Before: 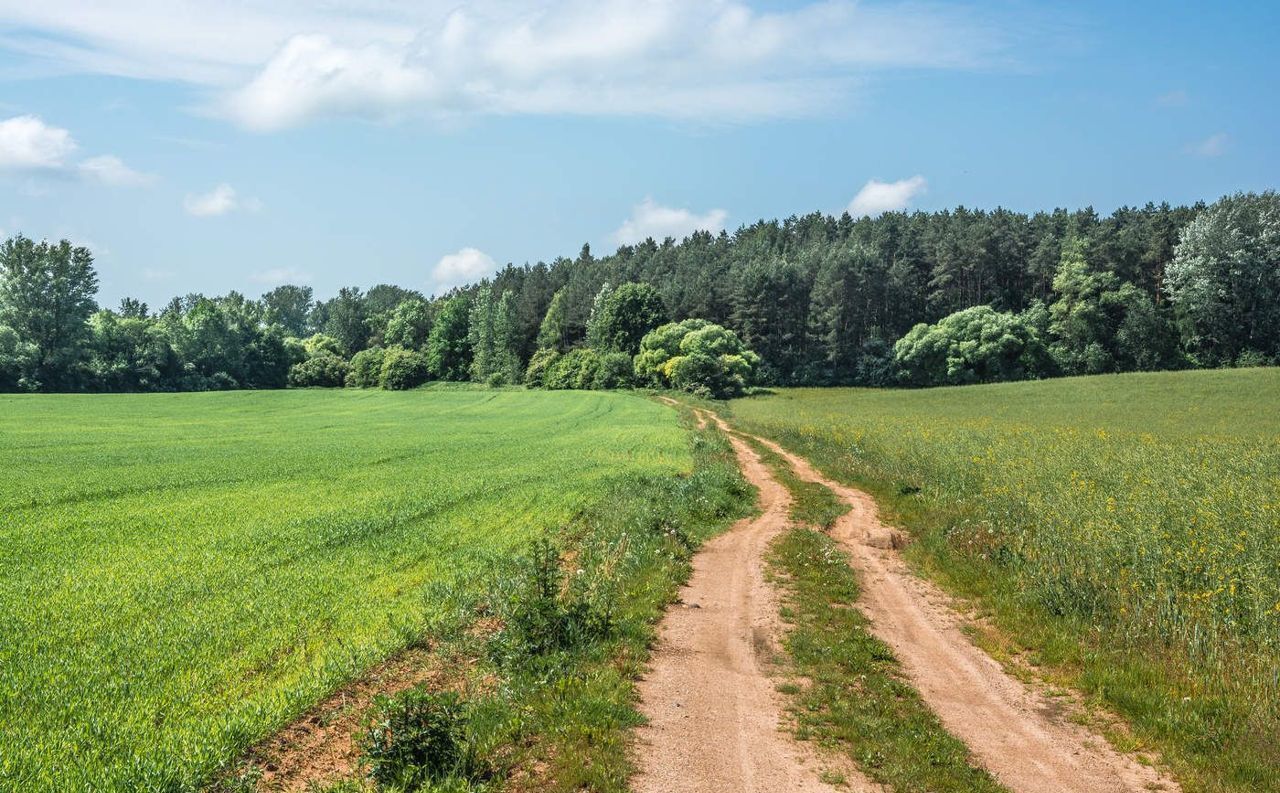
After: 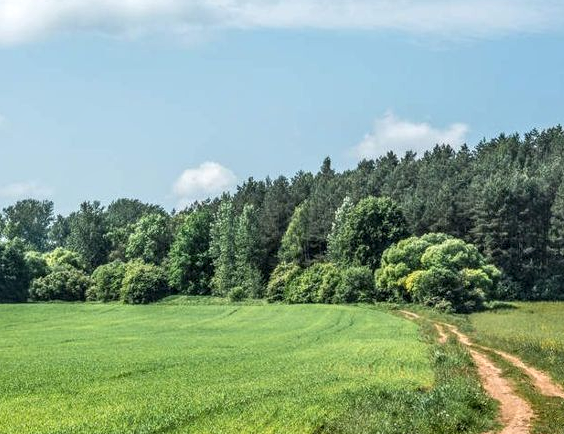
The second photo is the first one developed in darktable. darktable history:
crop: left 20.248%, top 10.86%, right 35.675%, bottom 34.321%
local contrast: detail 130%
